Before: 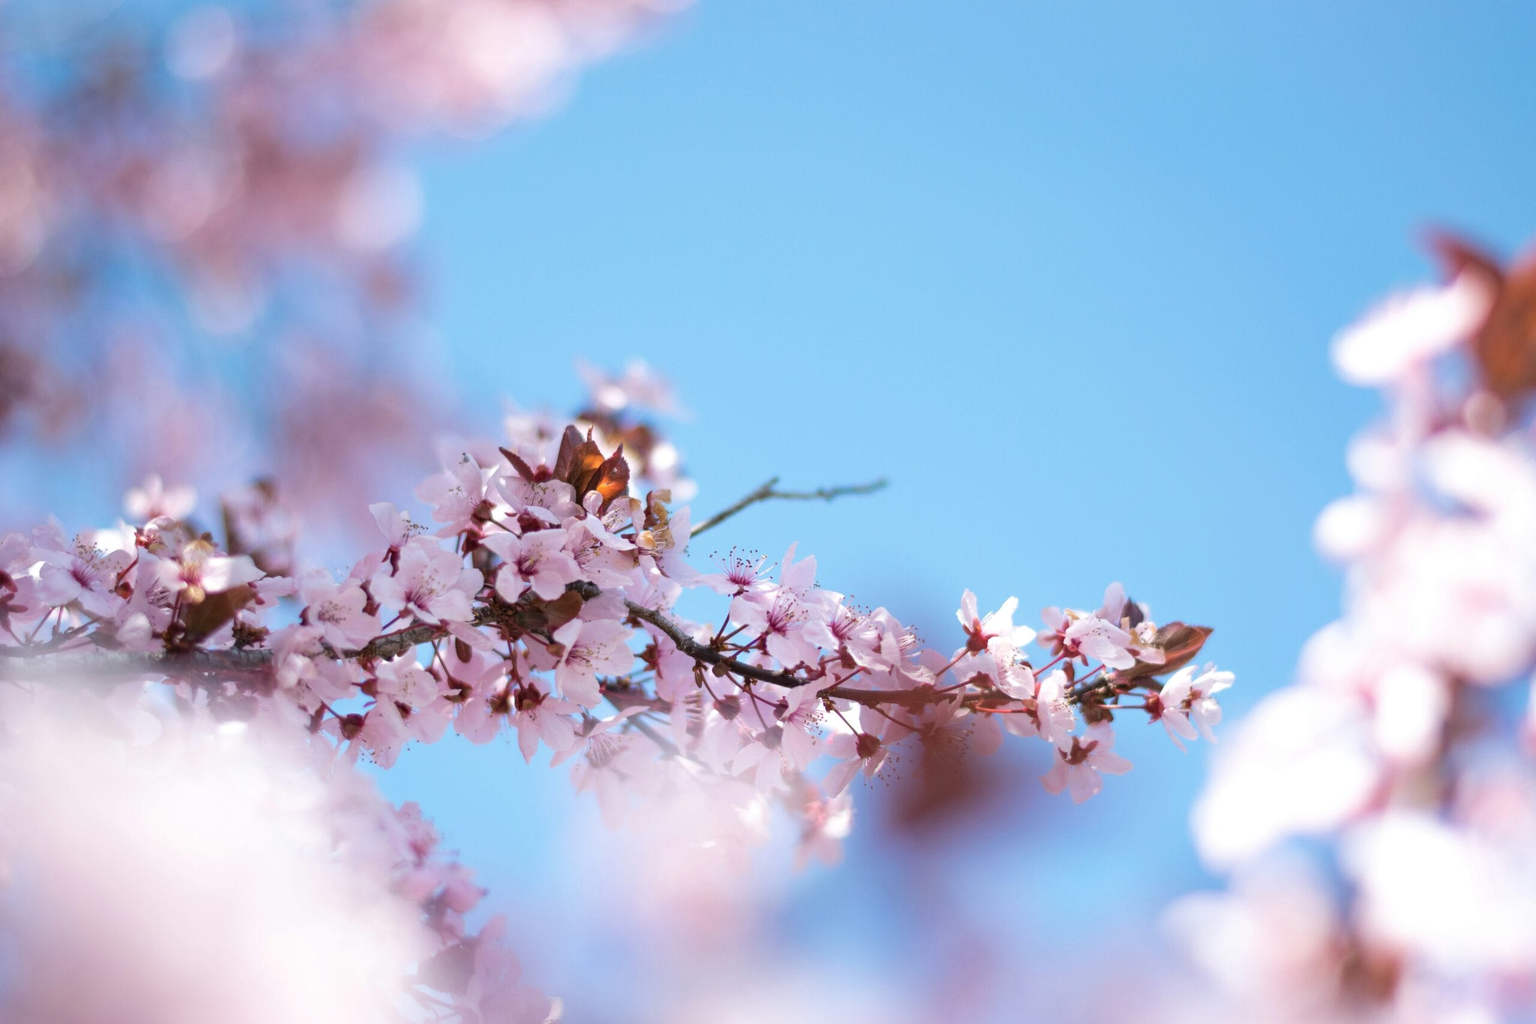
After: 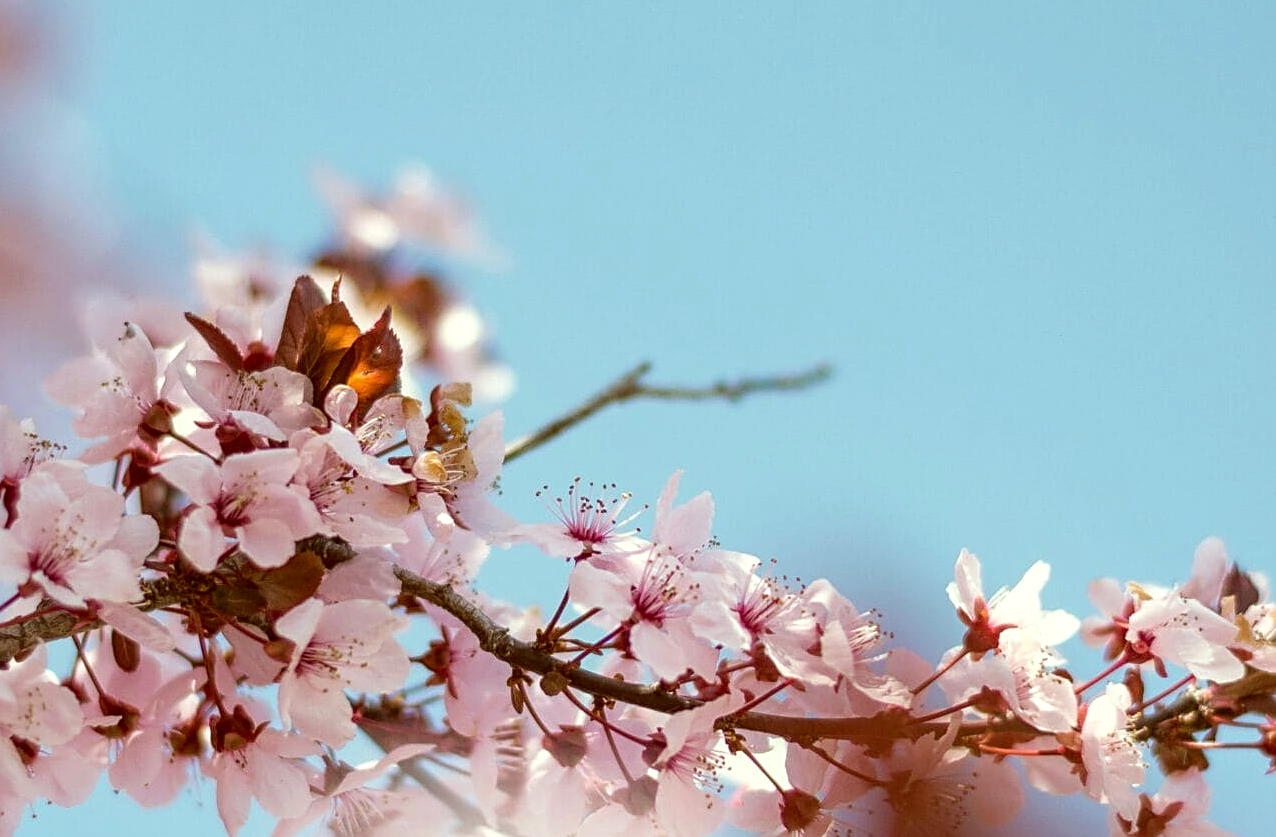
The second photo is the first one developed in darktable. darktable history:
local contrast: on, module defaults
sharpen: on, module defaults
crop: left 25.291%, top 25.402%, right 24.859%, bottom 25.524%
color correction: highlights a* -5.47, highlights b* 9.8, shadows a* 9.91, shadows b* 24.59
